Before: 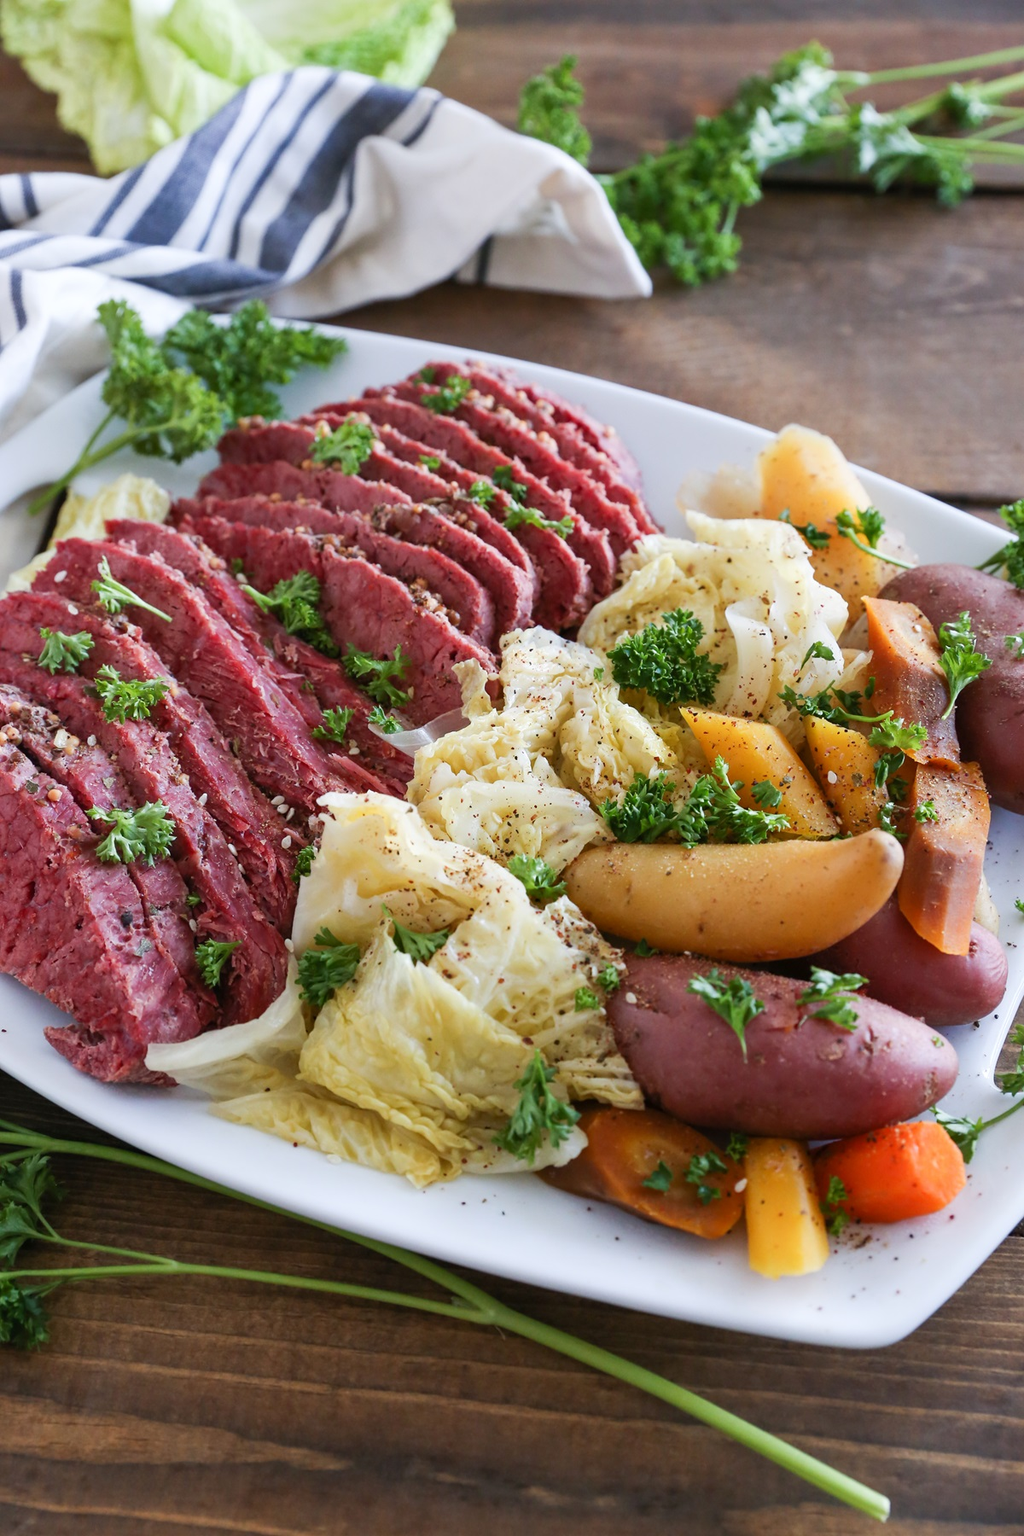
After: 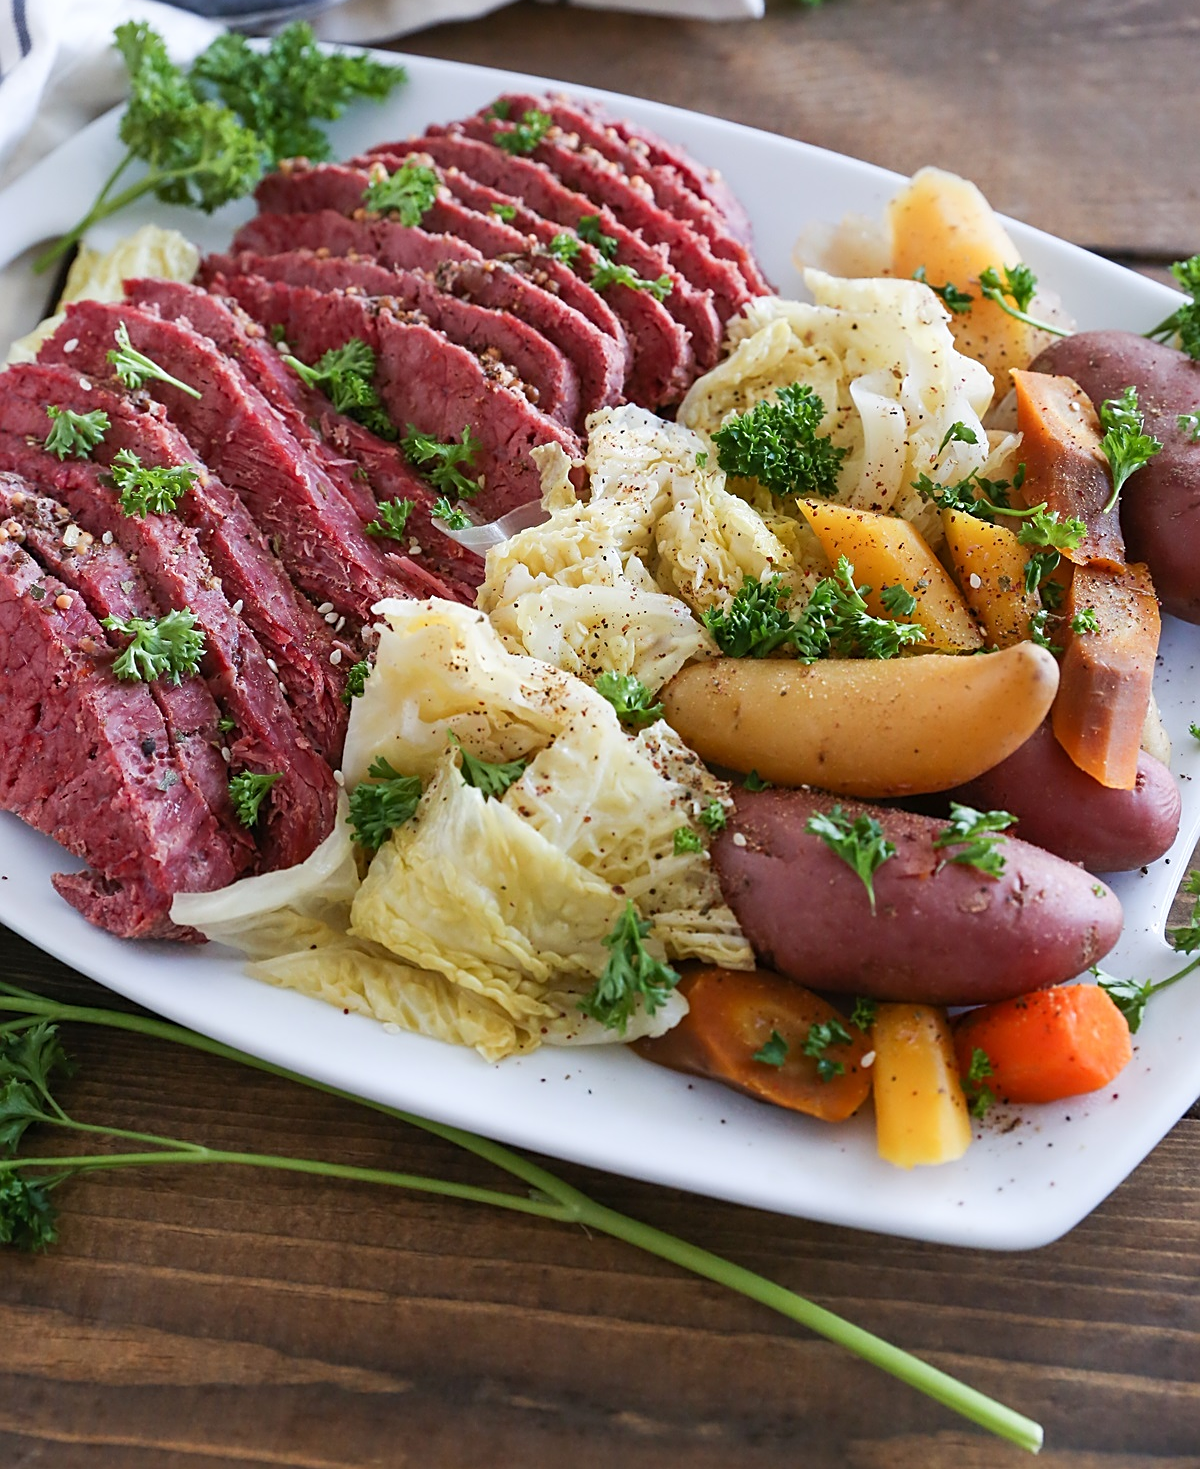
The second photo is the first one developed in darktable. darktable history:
sharpen: on, module defaults
crop and rotate: top 18.35%
